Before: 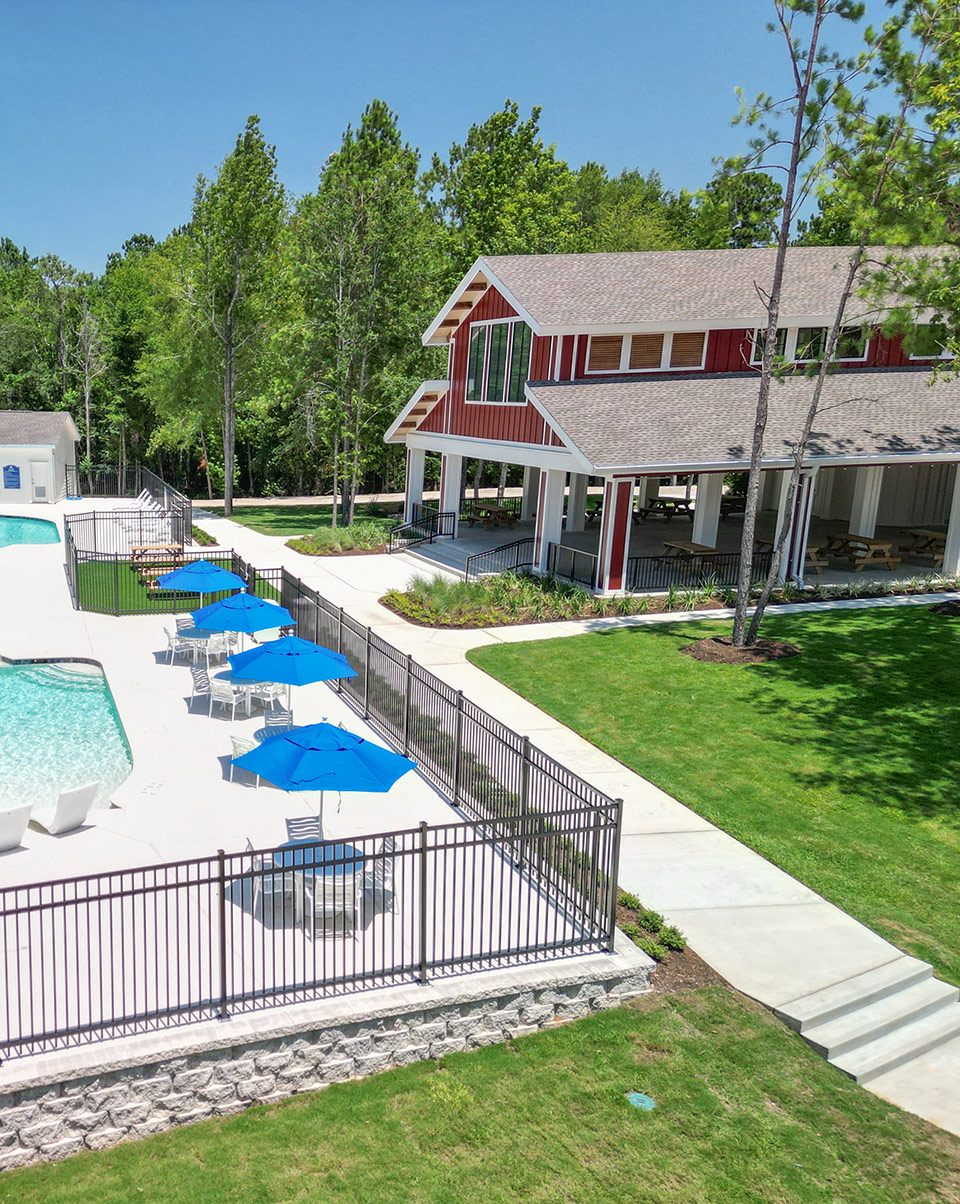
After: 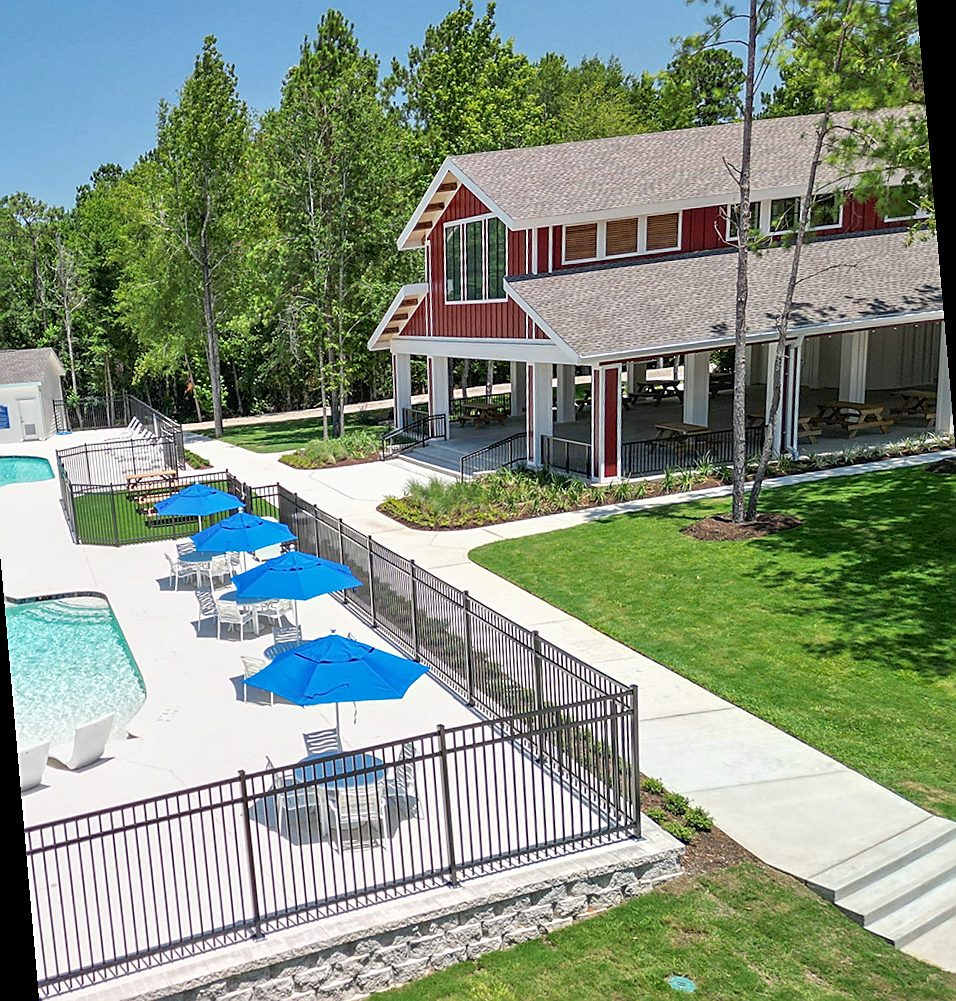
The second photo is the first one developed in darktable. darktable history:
sharpen: on, module defaults
rotate and perspective: rotation -5°, crop left 0.05, crop right 0.952, crop top 0.11, crop bottom 0.89
